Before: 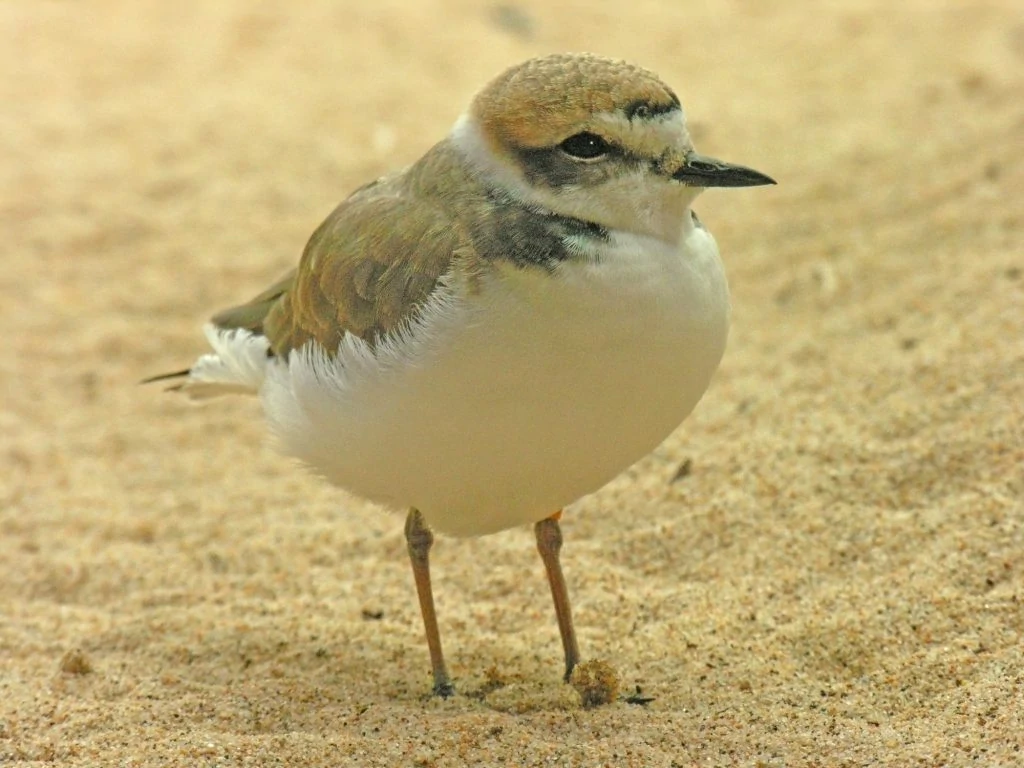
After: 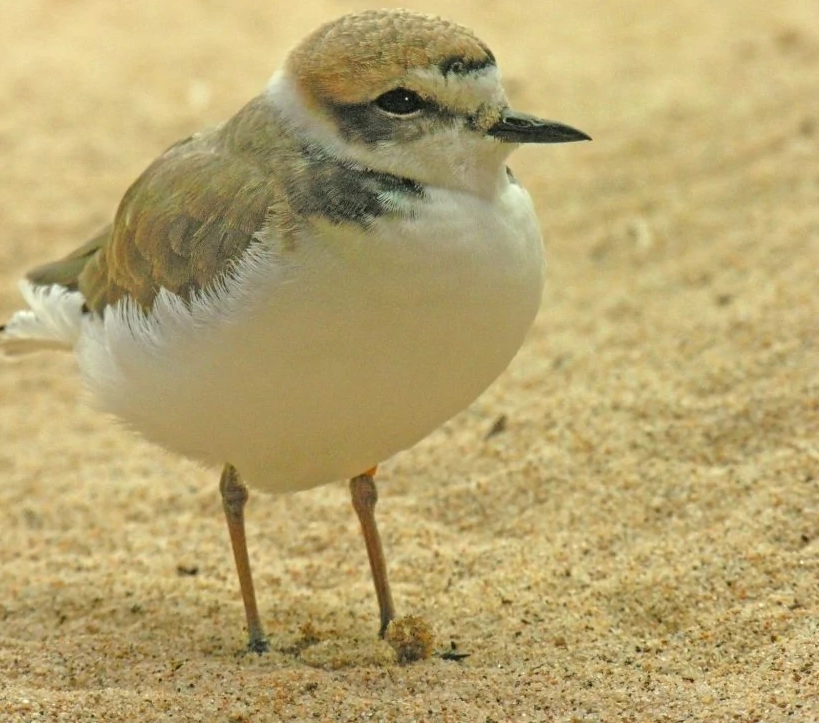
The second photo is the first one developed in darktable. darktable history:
crop and rotate: left 18.157%, top 5.848%, right 1.831%
